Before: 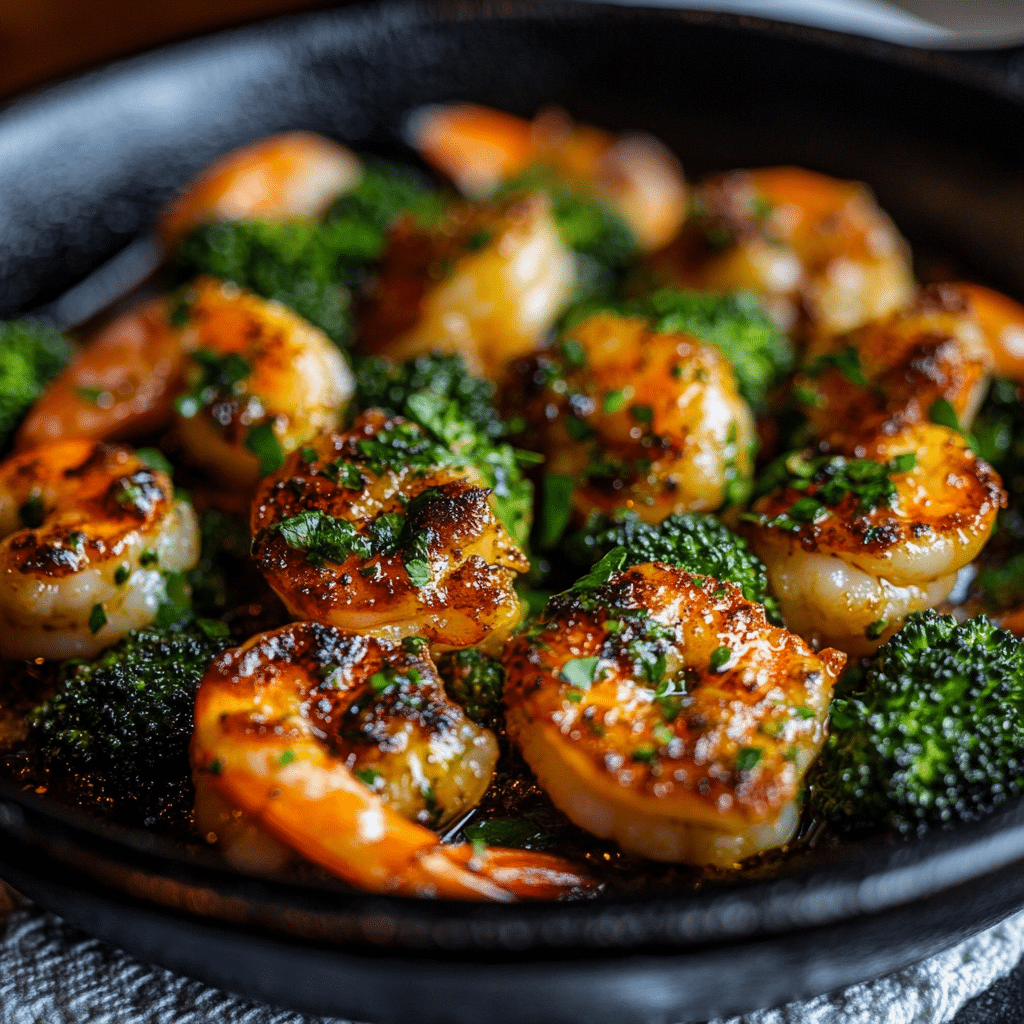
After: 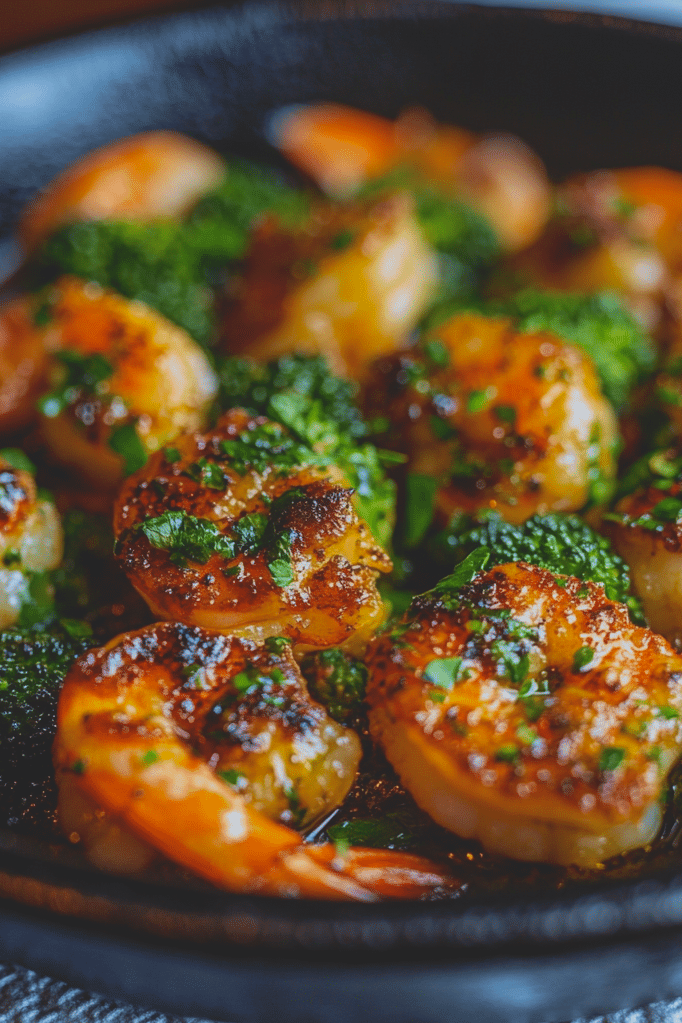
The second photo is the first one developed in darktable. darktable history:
contrast brightness saturation: contrast -0.28
crop and rotate: left 13.409%, right 19.924%
color zones: curves: ch0 [(0.068, 0.464) (0.25, 0.5) (0.48, 0.508) (0.75, 0.536) (0.886, 0.476) (0.967, 0.456)]; ch1 [(0.066, 0.456) (0.25, 0.5) (0.616, 0.508) (0.746, 0.56) (0.934, 0.444)]
velvia: strength 45%
